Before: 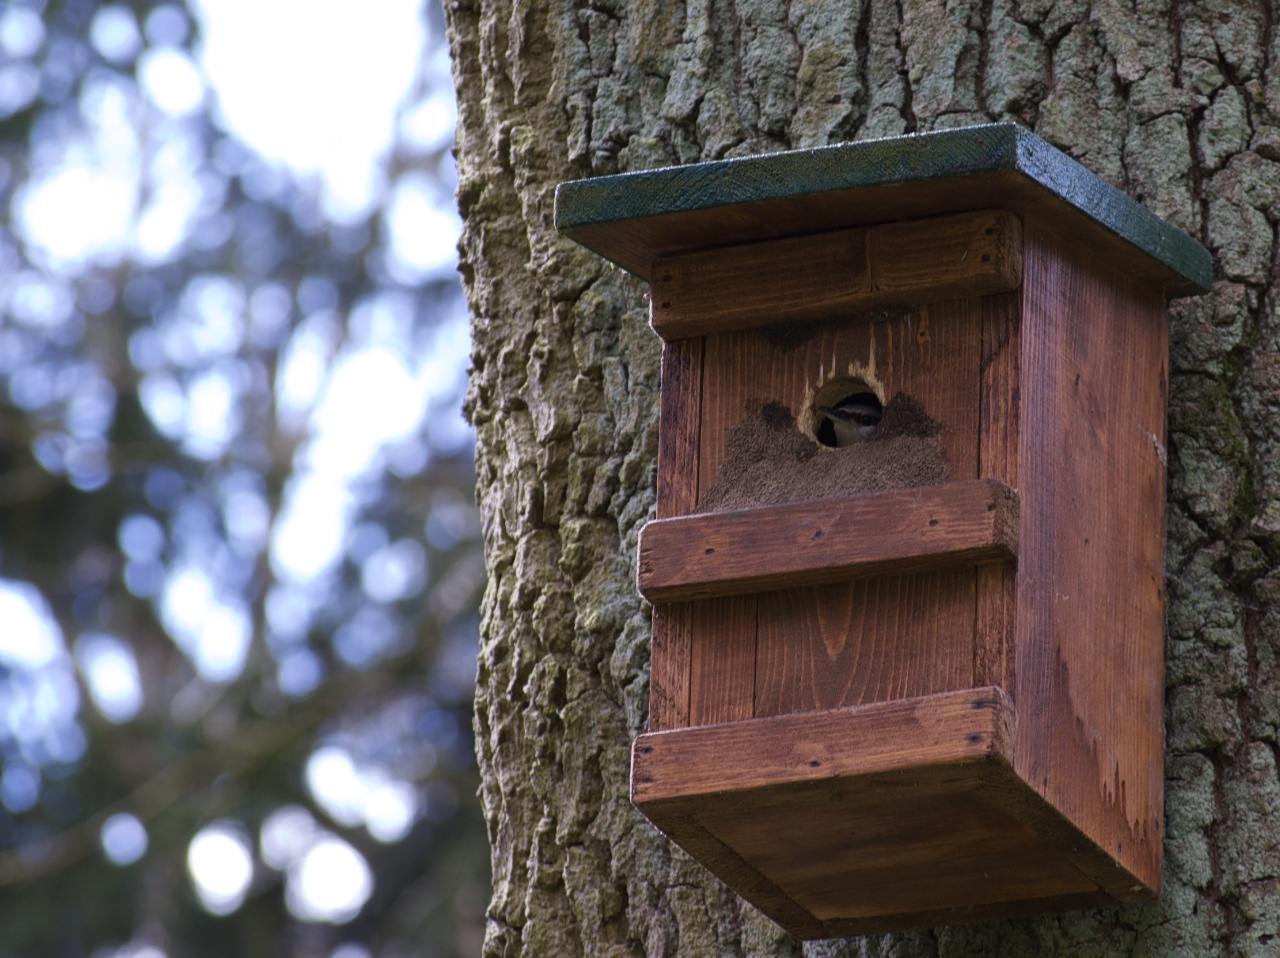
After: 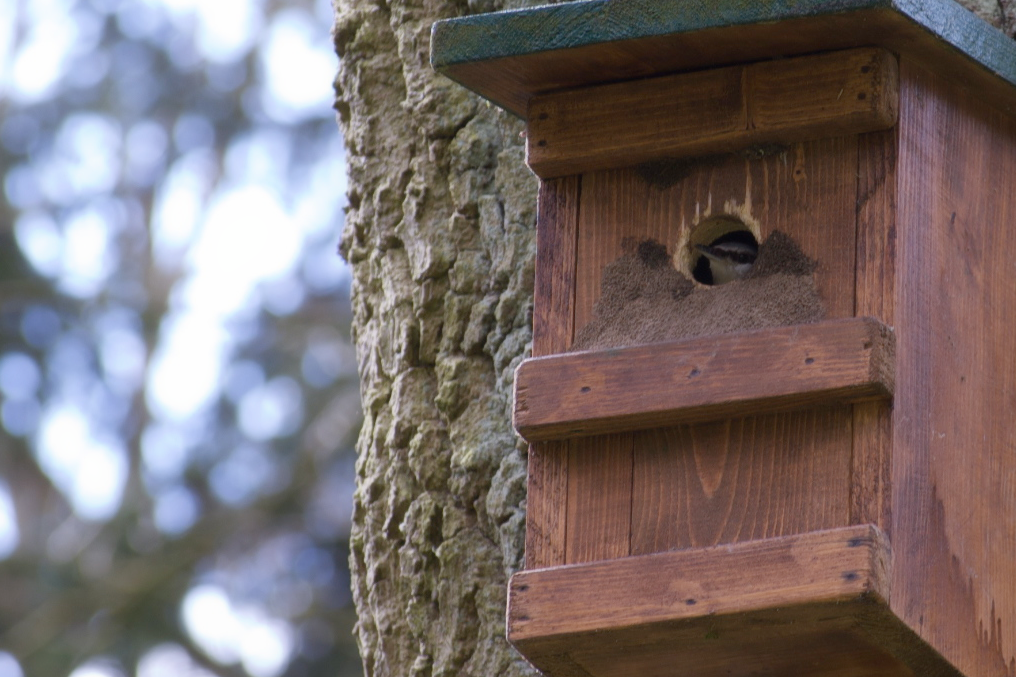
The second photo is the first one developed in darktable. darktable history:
crop: left 9.712%, top 16.928%, right 10.845%, bottom 12.332%
contrast equalizer: octaves 7, y [[0.502, 0.505, 0.512, 0.529, 0.564, 0.588], [0.5 ×6], [0.502, 0.505, 0.512, 0.529, 0.564, 0.588], [0, 0.001, 0.001, 0.004, 0.008, 0.011], [0, 0.001, 0.001, 0.004, 0.008, 0.011]], mix -1
